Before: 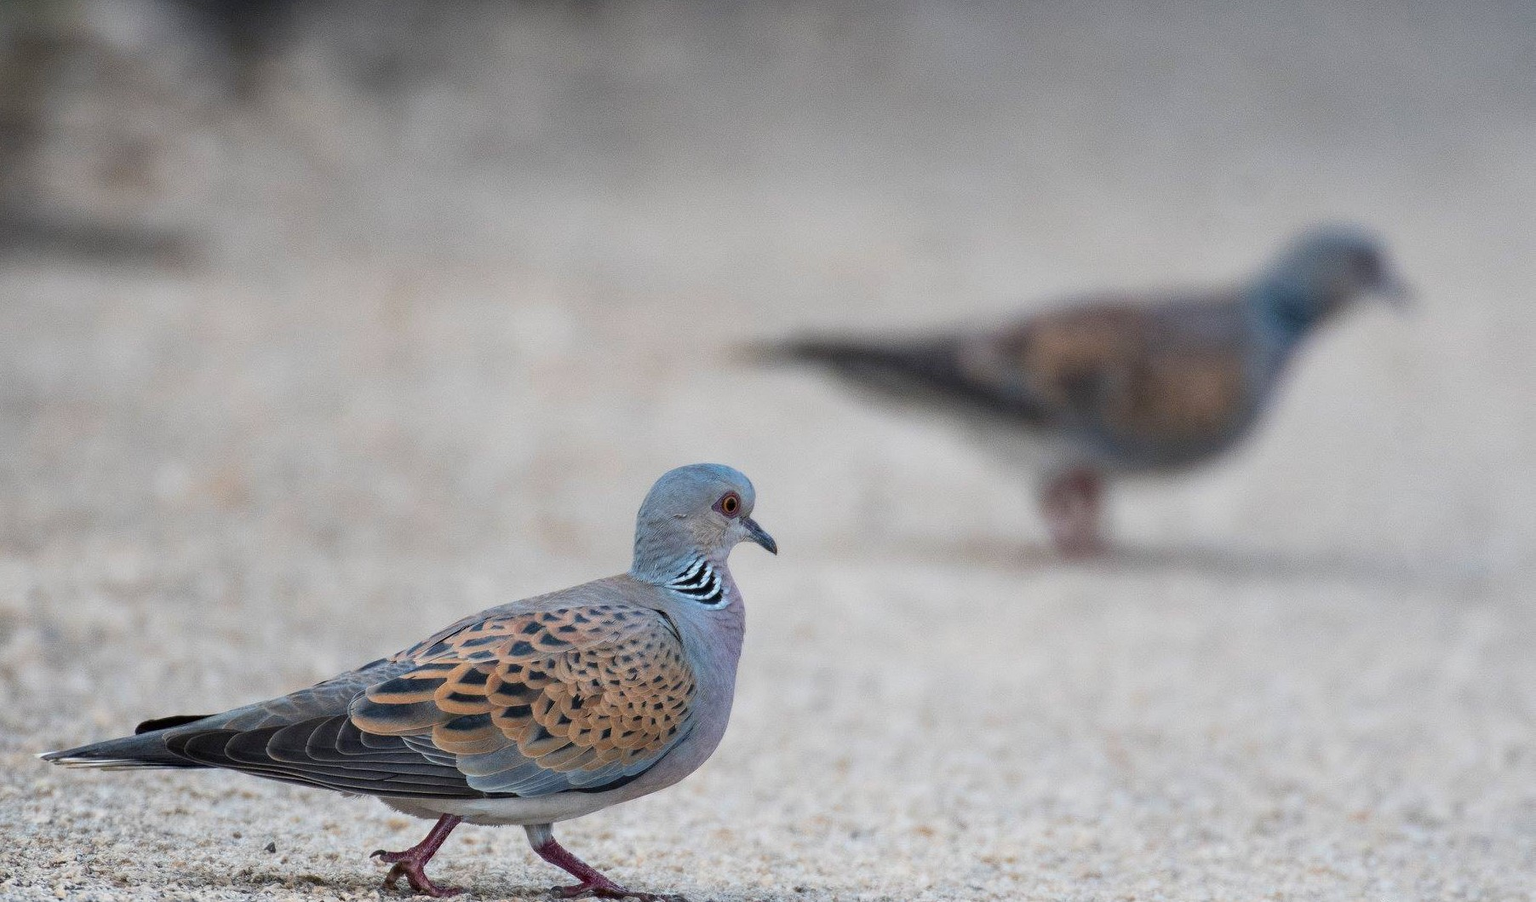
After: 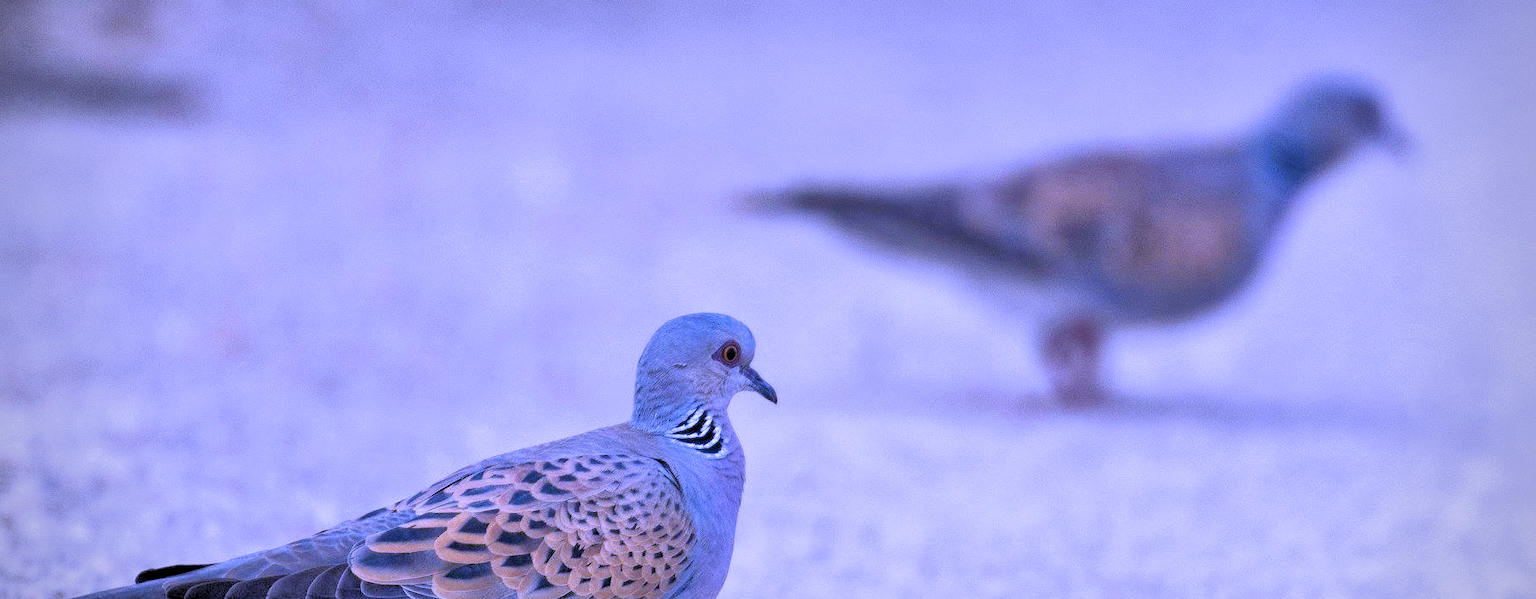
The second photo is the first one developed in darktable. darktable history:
local contrast: mode bilateral grid, contrast 20, coarseness 50, detail 130%, midtone range 0.2
vibrance: vibrance 15%
crop: top 16.727%, bottom 16.727%
tone equalizer: -7 EV 0.15 EV, -6 EV 0.6 EV, -5 EV 1.15 EV, -4 EV 1.33 EV, -3 EV 1.15 EV, -2 EV 0.6 EV, -1 EV 0.15 EV, mask exposure compensation -0.5 EV
filmic rgb: black relative exposure -4.93 EV, white relative exposure 2.84 EV, hardness 3.72
white balance: red 0.98, blue 1.61
vignetting: fall-off radius 60.92%
